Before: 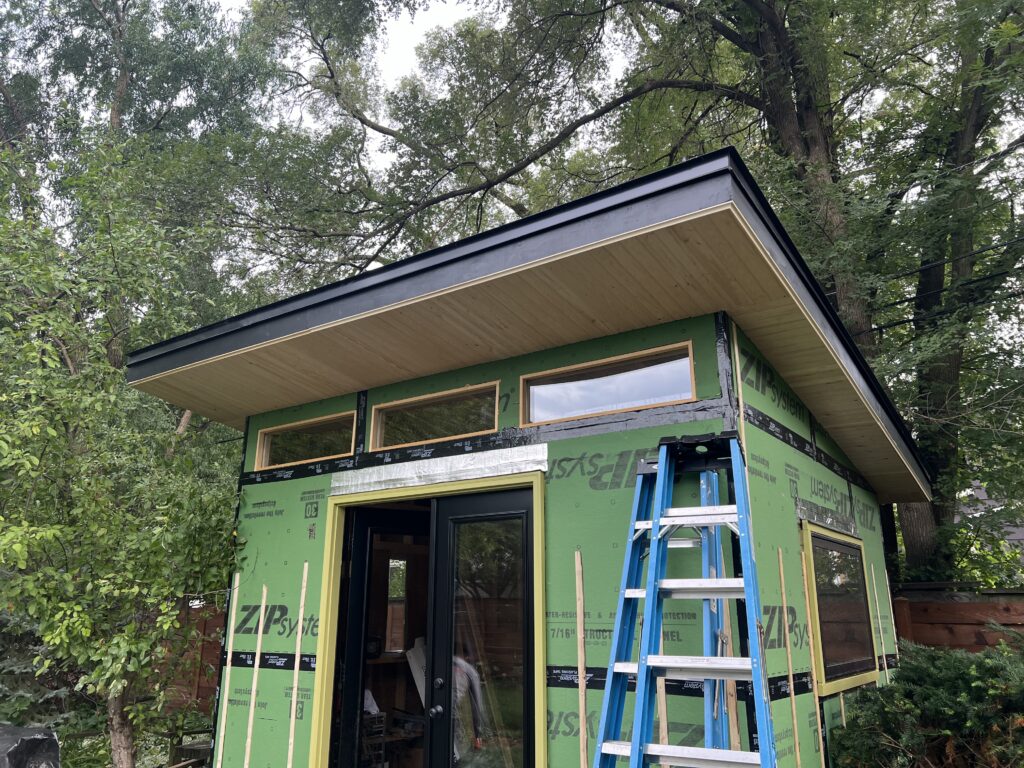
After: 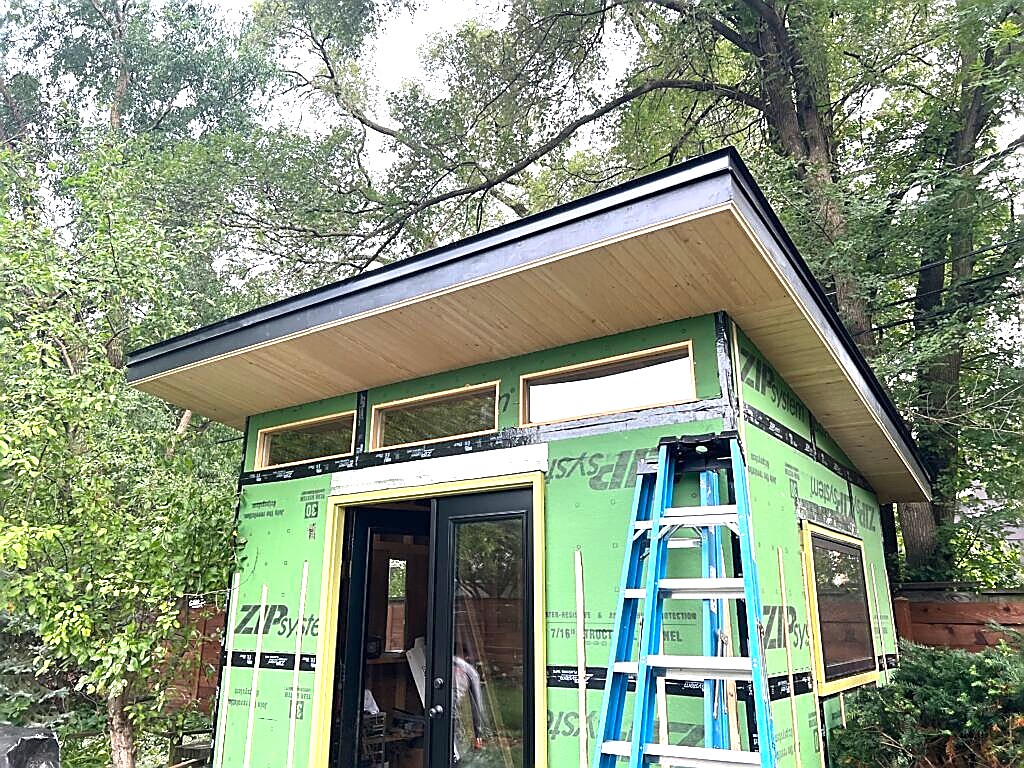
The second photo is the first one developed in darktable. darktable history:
base curve: curves: ch0 [(0, 0) (0.303, 0.277) (1, 1)]
exposure: black level correction 0, exposure 1.45 EV, compensate exposure bias true, compensate highlight preservation false
sharpen: radius 1.4, amount 1.25, threshold 0.7
